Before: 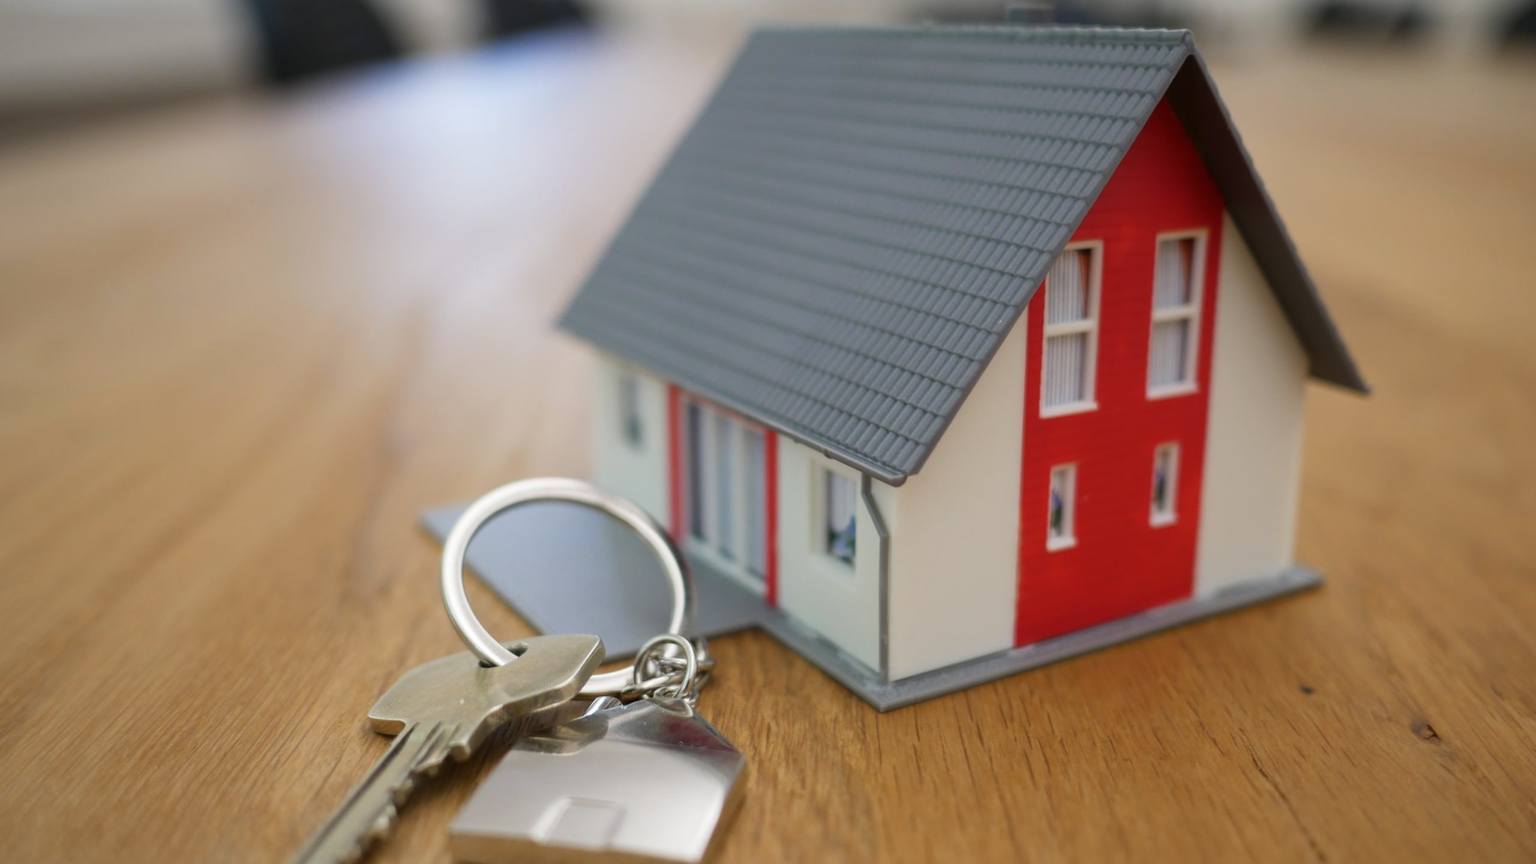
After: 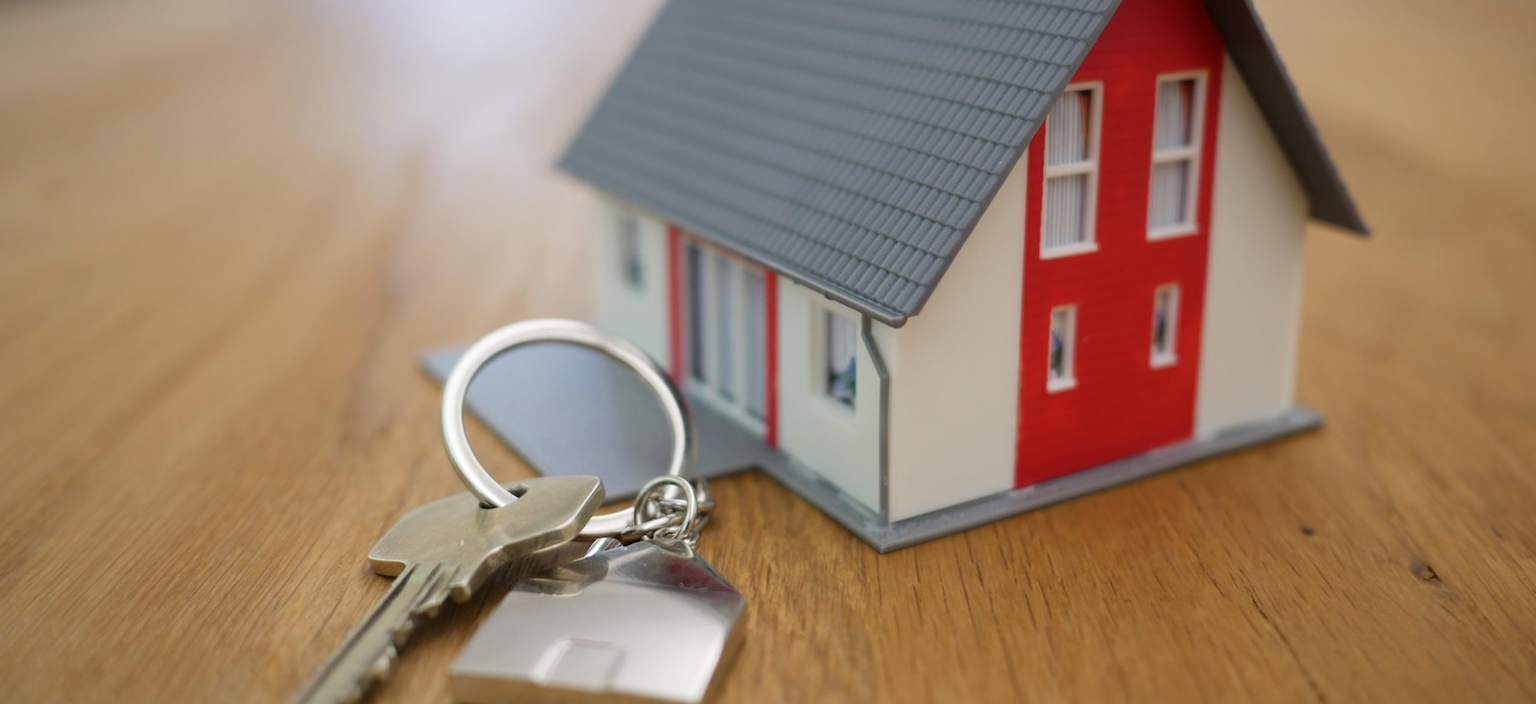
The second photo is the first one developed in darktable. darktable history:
crop and rotate: top 18.403%
